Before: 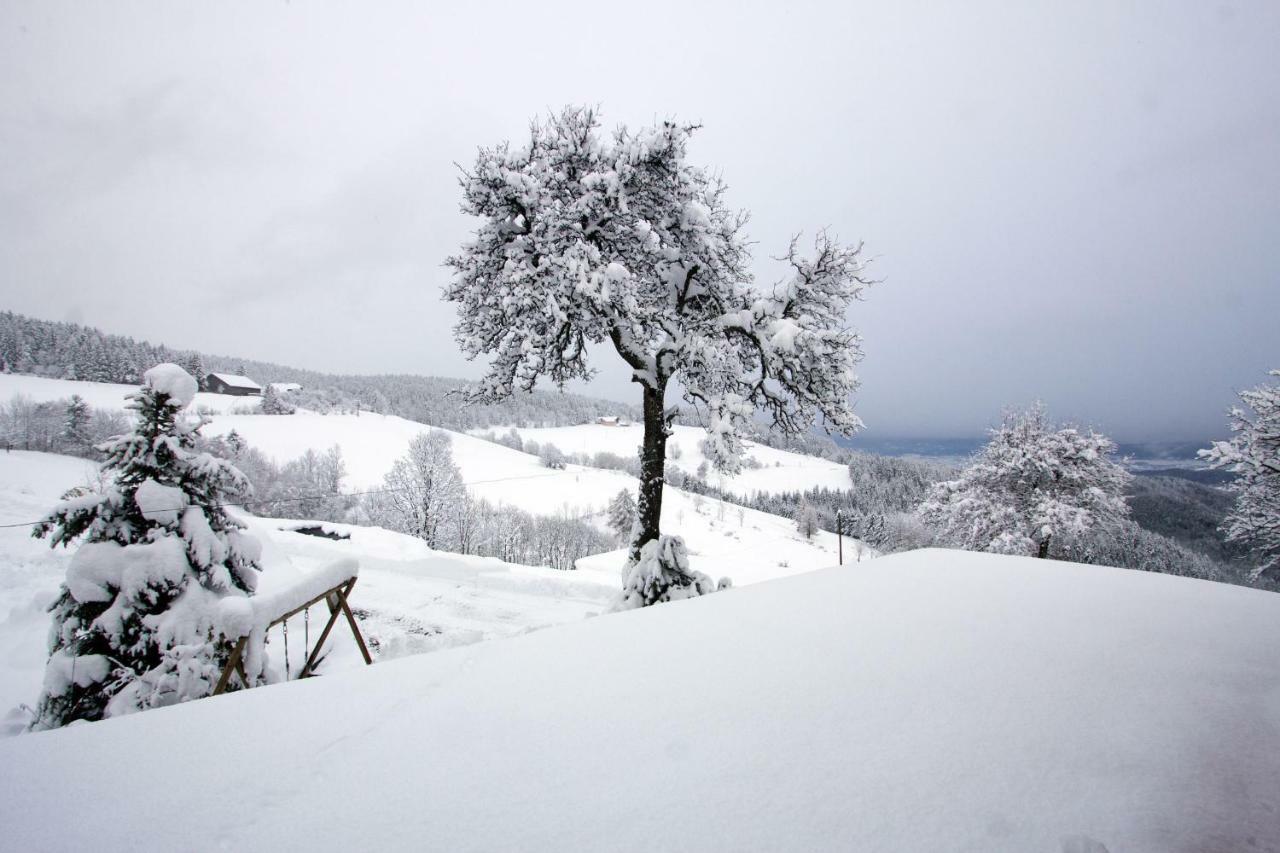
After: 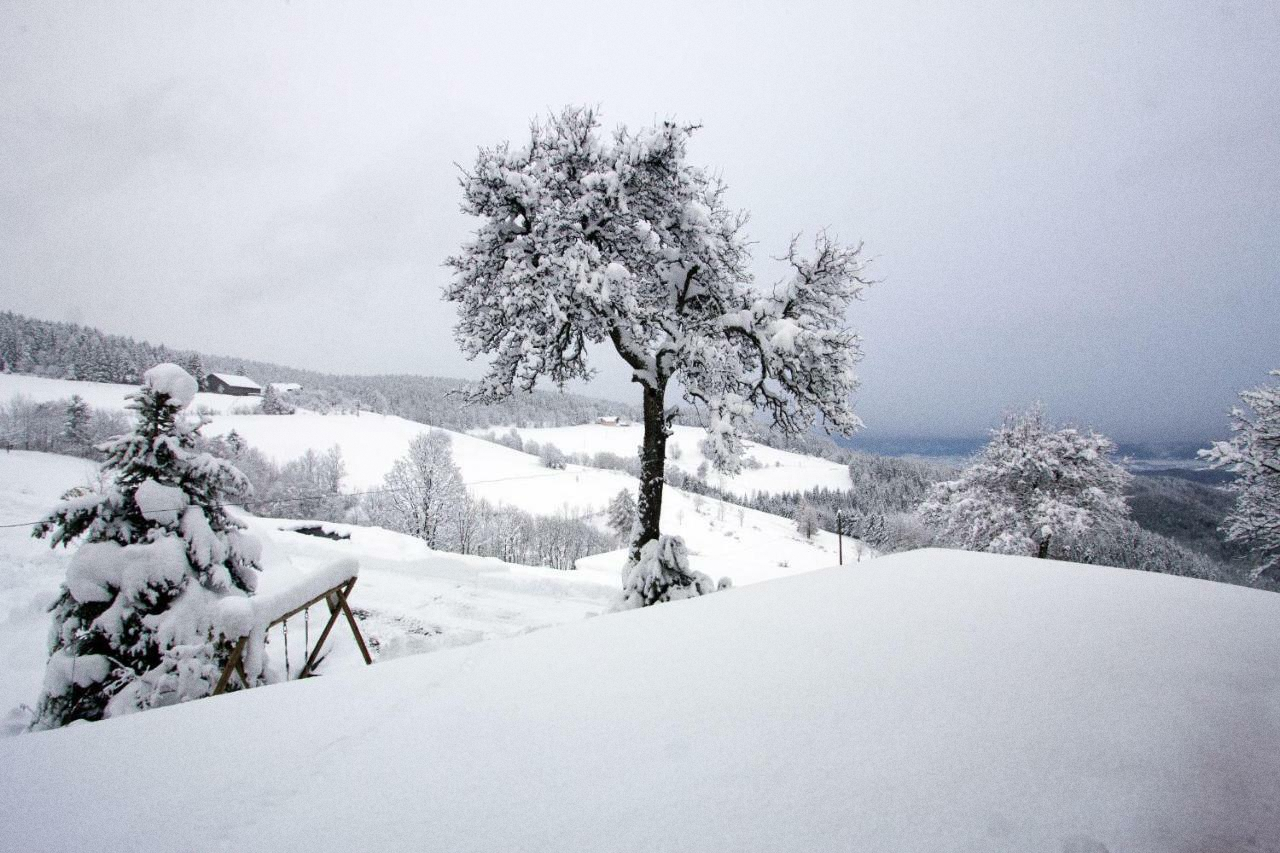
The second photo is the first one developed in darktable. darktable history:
grain "film": coarseness 0.09 ISO
